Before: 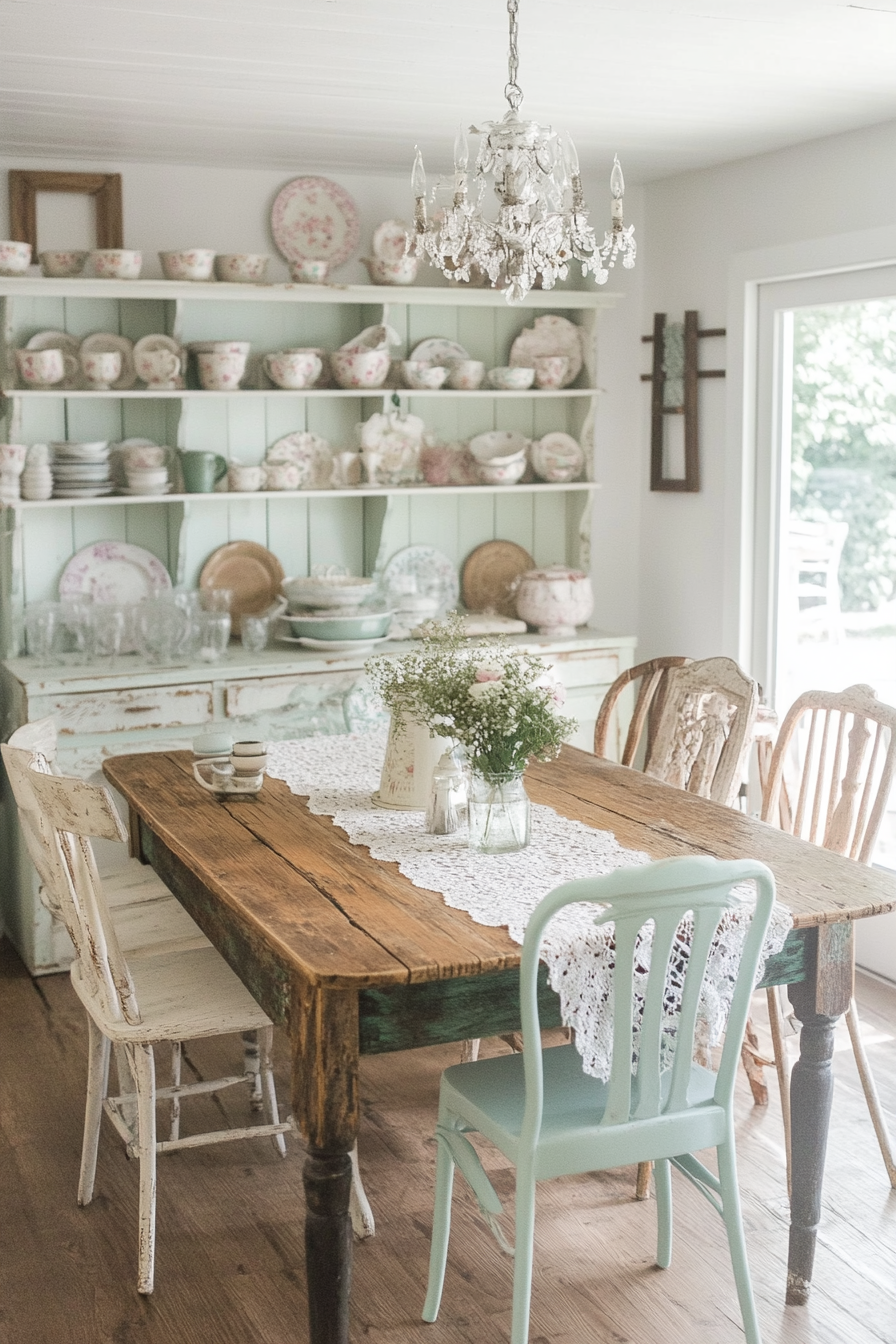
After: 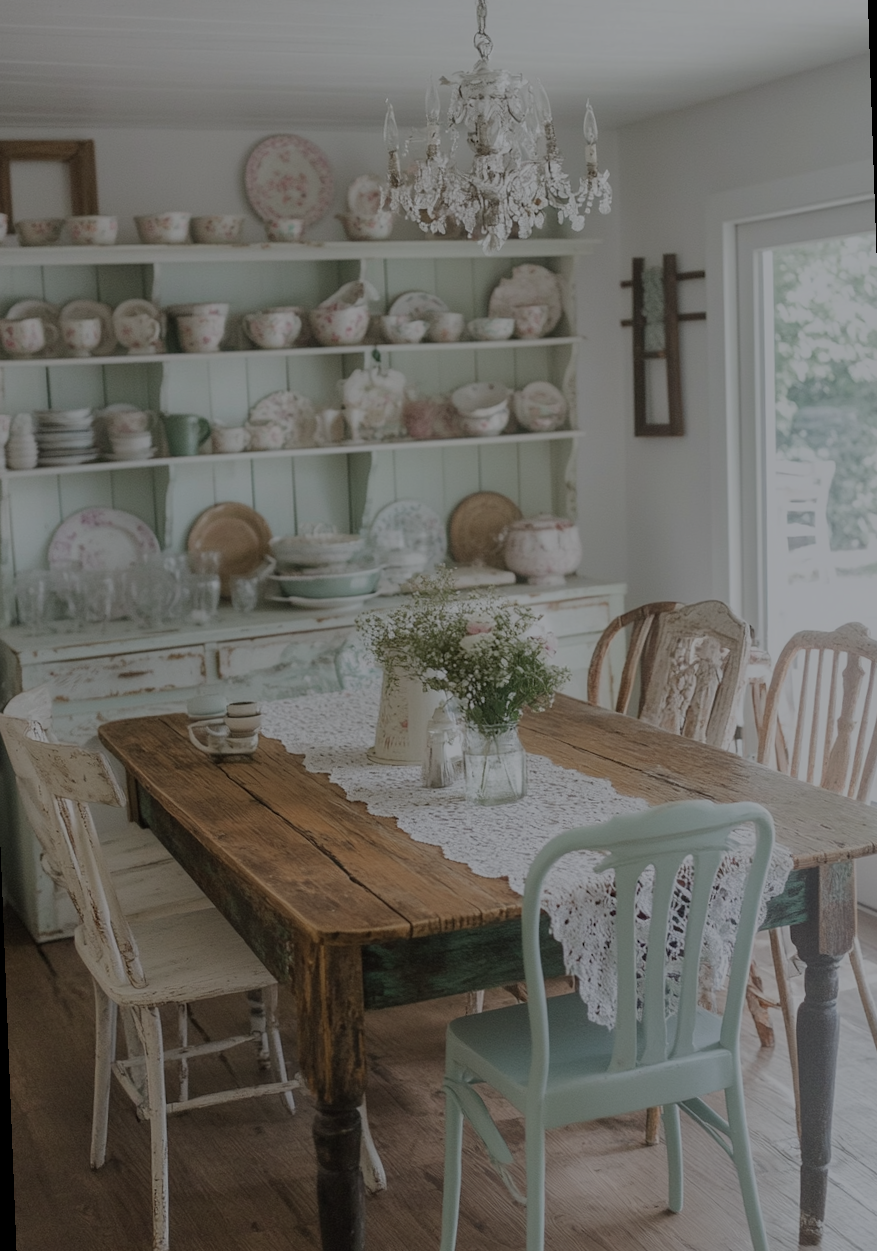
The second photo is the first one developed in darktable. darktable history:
exposure: exposure -1.468 EV, compensate highlight preservation false
rotate and perspective: rotation -2.12°, lens shift (vertical) 0.009, lens shift (horizontal) -0.008, automatic cropping original format, crop left 0.036, crop right 0.964, crop top 0.05, crop bottom 0.959
white balance: red 0.988, blue 1.017
